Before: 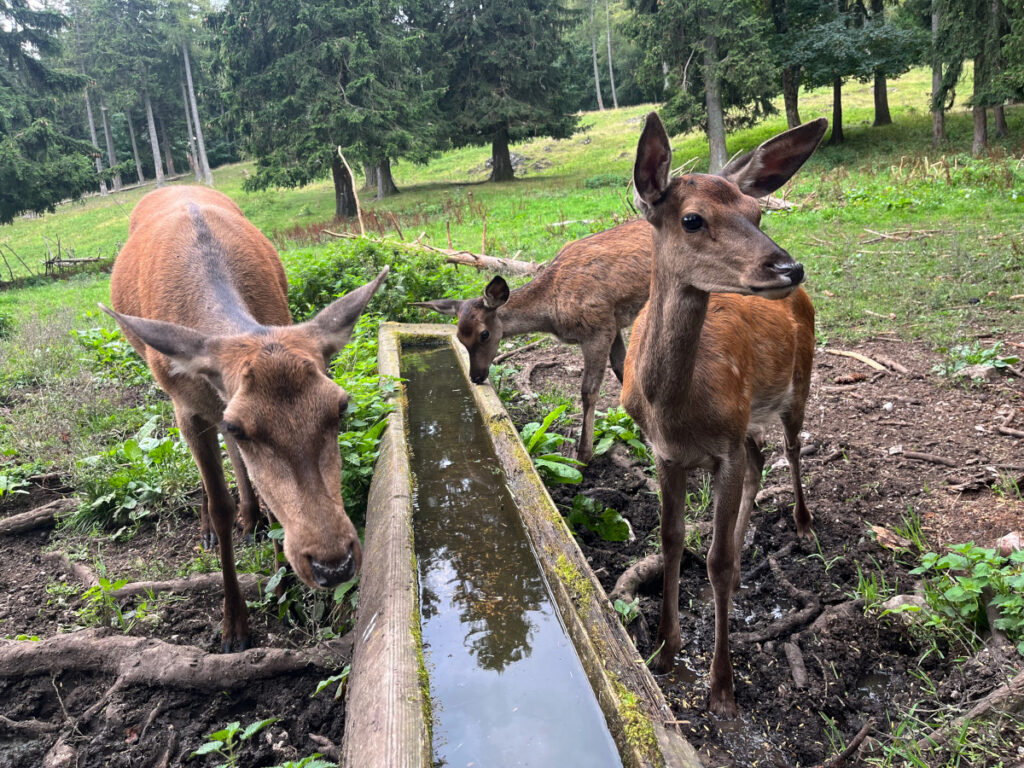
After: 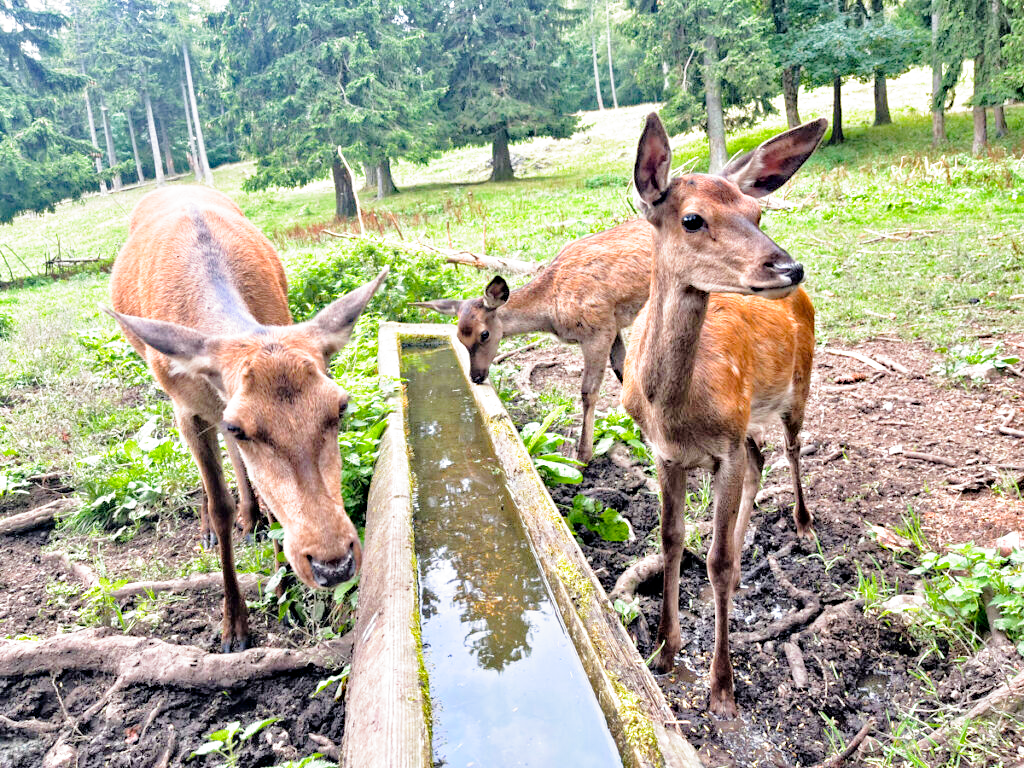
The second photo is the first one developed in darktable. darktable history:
haze removal: compatibility mode true, adaptive false
tone curve: curves: ch0 [(0, 0) (0.004, 0.001) (0.133, 0.151) (0.325, 0.399) (0.475, 0.579) (0.832, 0.902) (1, 1)], color space Lab, independent channels, preserve colors none
color balance rgb: perceptual saturation grading › global saturation 15.121%, global vibrance 20%
tone equalizer: -8 EV 1.96 EV, -7 EV 1.98 EV, -6 EV 1.99 EV, -5 EV 1.96 EV, -4 EV 1.98 EV, -3 EV 1.49 EV, -2 EV 0.975 EV, -1 EV 0.515 EV
filmic rgb: black relative exposure -8.01 EV, white relative exposure 2.47 EV, hardness 6.32, preserve chrominance no, color science v3 (2019), use custom middle-gray values true
